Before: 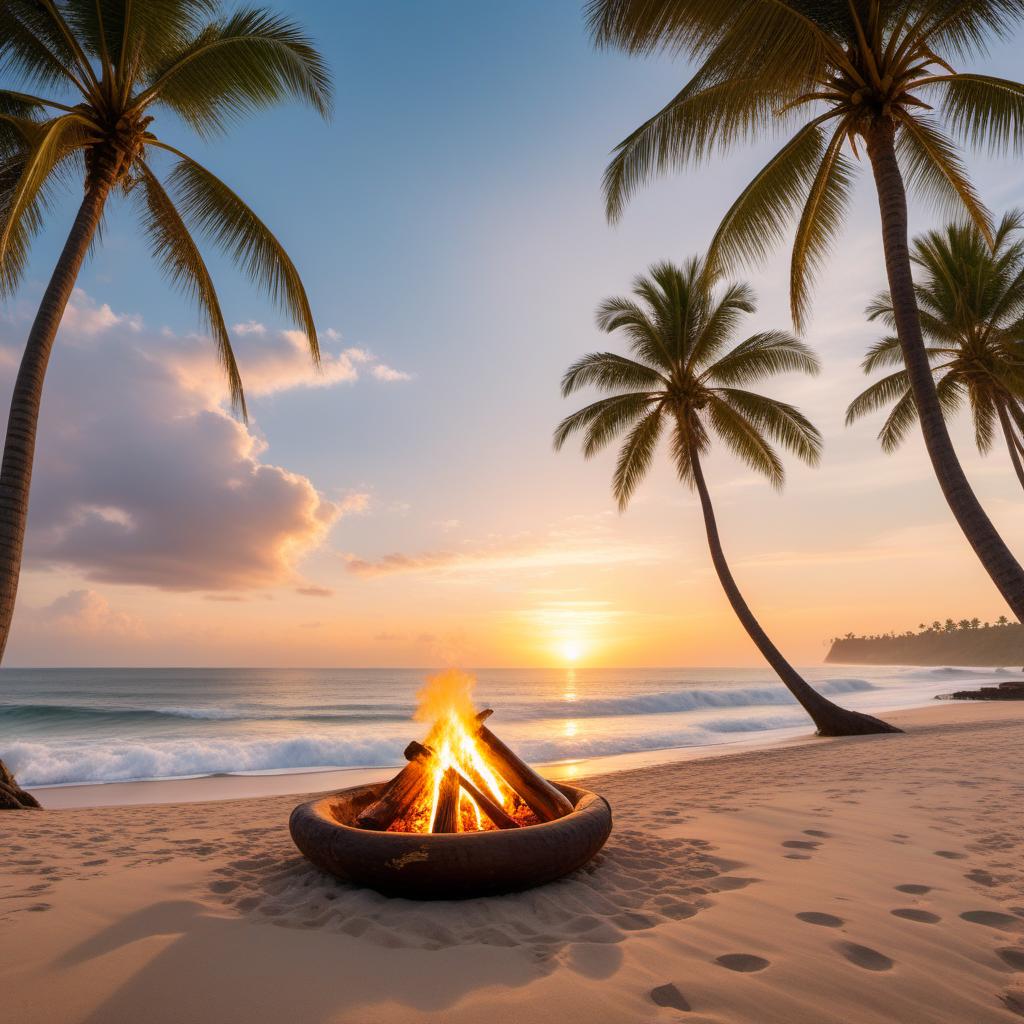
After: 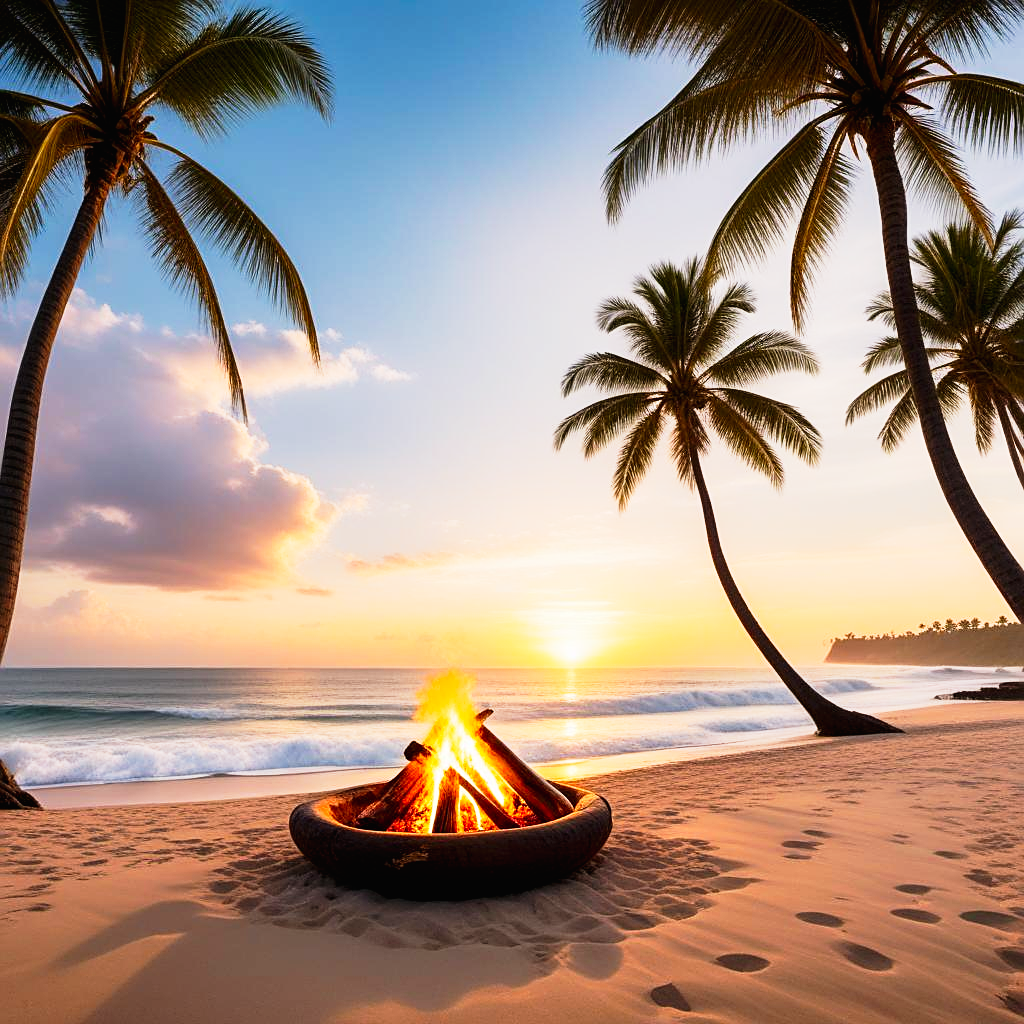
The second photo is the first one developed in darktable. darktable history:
tone curve: curves: ch0 [(0.016, 0.011) (0.084, 0.026) (0.469, 0.508) (0.721, 0.862) (1, 1)], preserve colors none
sharpen: amount 0.496
